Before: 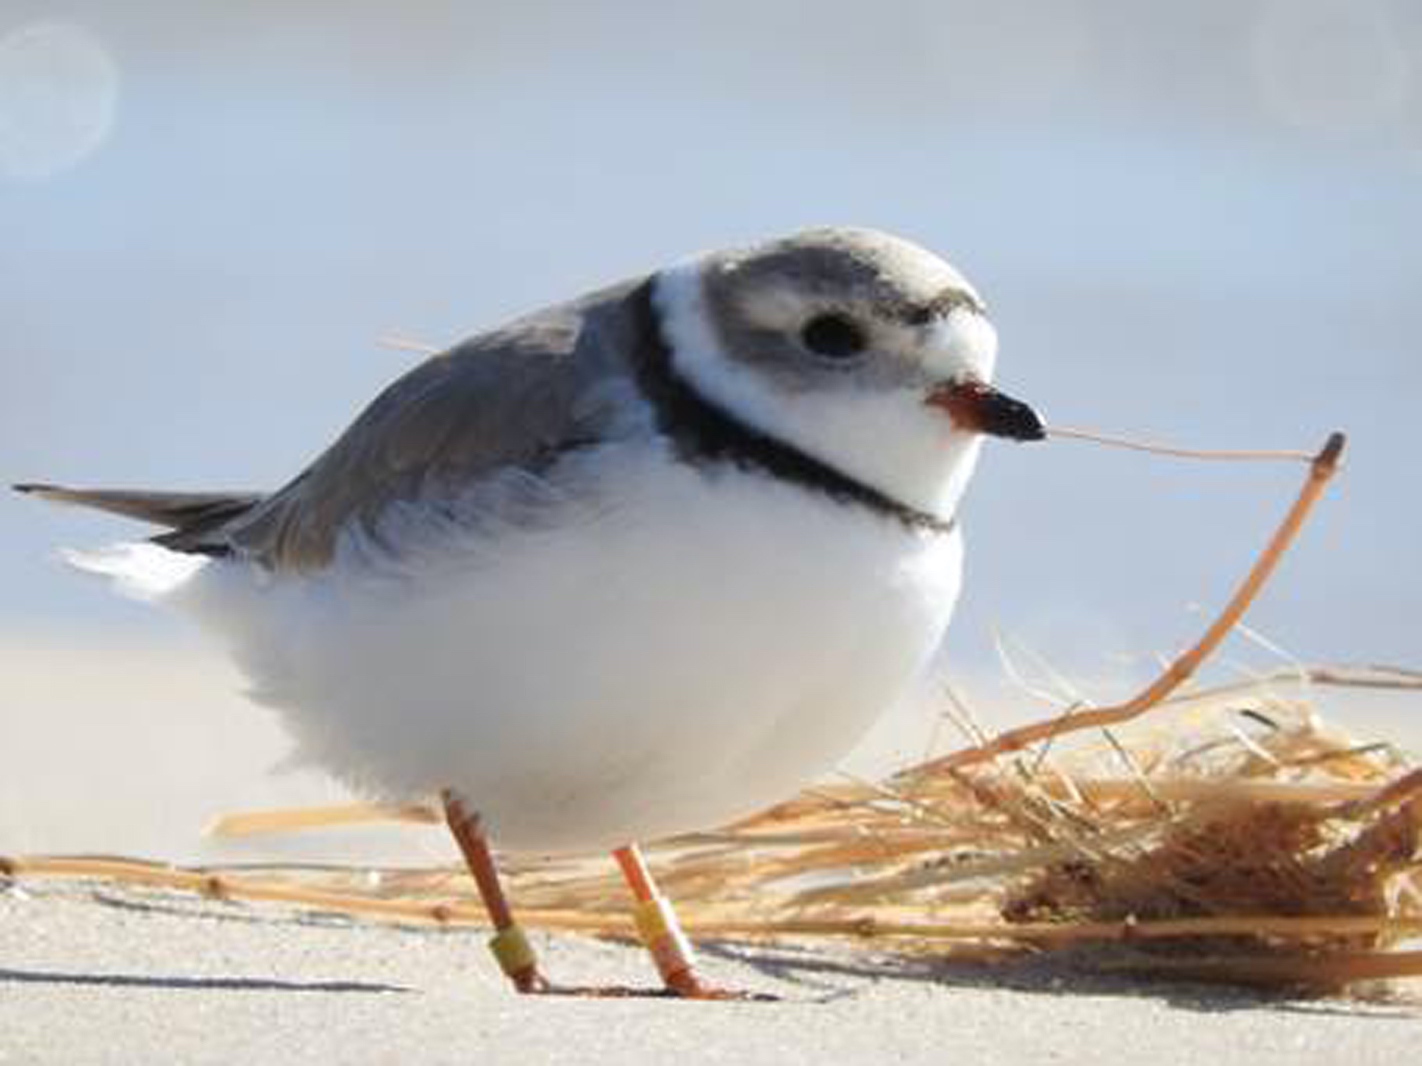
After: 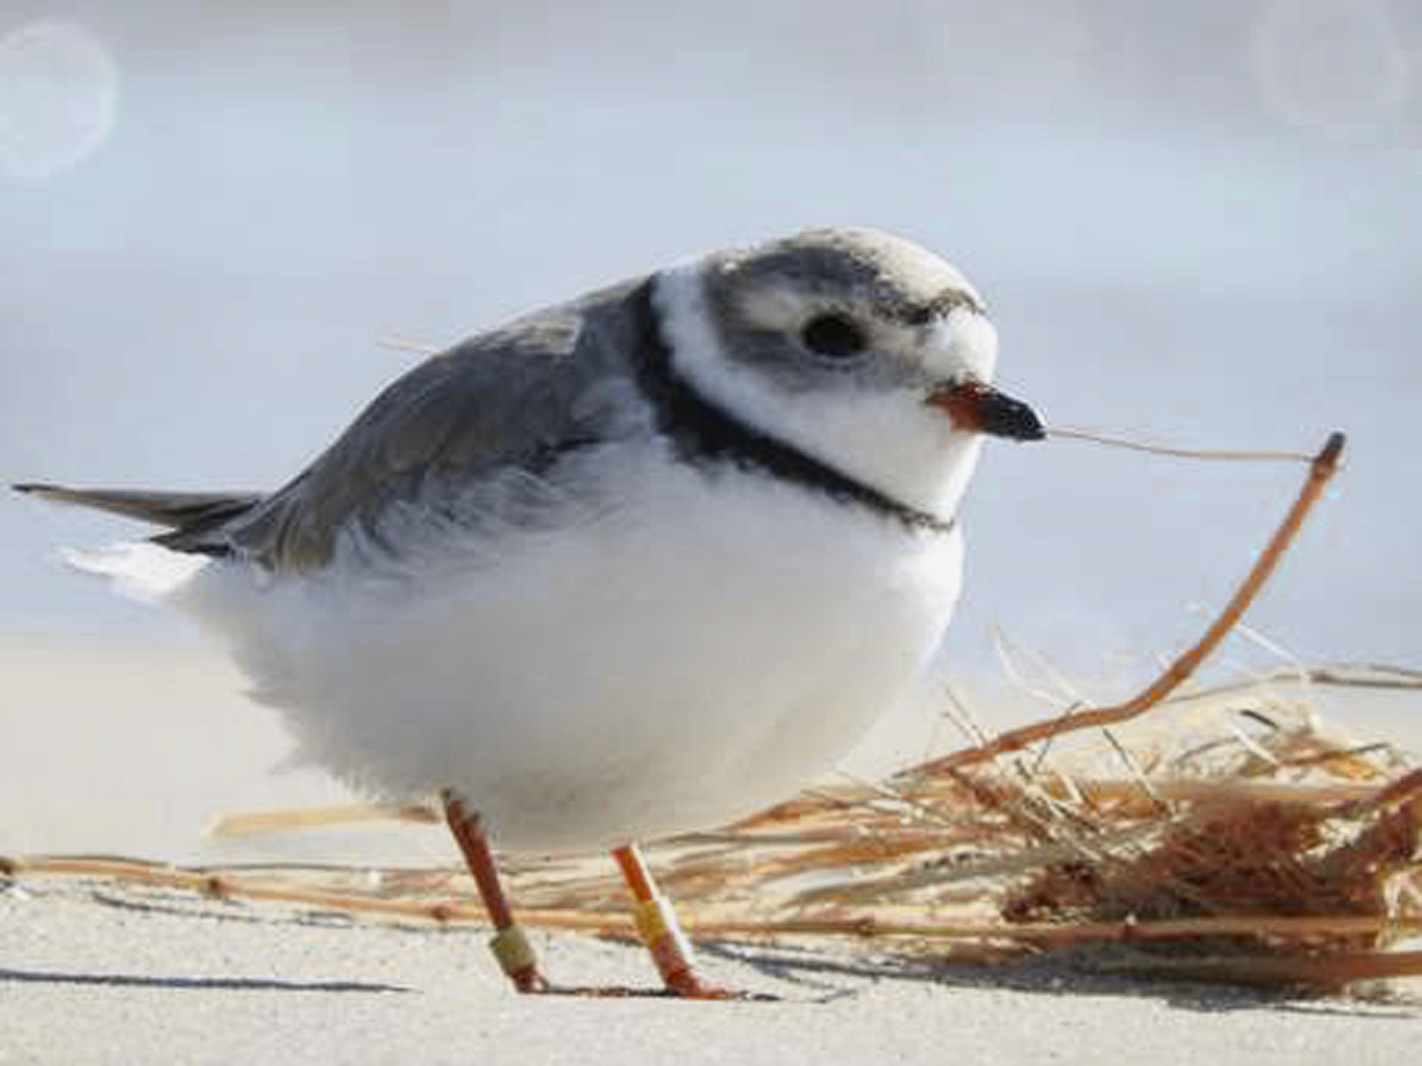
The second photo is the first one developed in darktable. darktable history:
local contrast: highlights 99%, shadows 86%, detail 160%, midtone range 0.2
tone curve: curves: ch0 [(0, 0.036) (0.053, 0.068) (0.211, 0.217) (0.519, 0.513) (0.847, 0.82) (0.991, 0.914)]; ch1 [(0, 0) (0.276, 0.206) (0.412, 0.353) (0.482, 0.475) (0.495, 0.5) (0.509, 0.502) (0.563, 0.57) (0.667, 0.672) (0.788, 0.809) (1, 1)]; ch2 [(0, 0) (0.438, 0.456) (0.473, 0.47) (0.503, 0.503) (0.523, 0.528) (0.562, 0.571) (0.612, 0.61) (0.679, 0.72) (1, 1)], color space Lab, independent channels, preserve colors none
color zones: curves: ch0 [(0, 0.5) (0.125, 0.4) (0.25, 0.5) (0.375, 0.4) (0.5, 0.4) (0.625, 0.6) (0.75, 0.6) (0.875, 0.5)]; ch1 [(0, 0.35) (0.125, 0.45) (0.25, 0.35) (0.375, 0.35) (0.5, 0.35) (0.625, 0.35) (0.75, 0.45) (0.875, 0.35)]; ch2 [(0, 0.6) (0.125, 0.5) (0.25, 0.5) (0.375, 0.6) (0.5, 0.6) (0.625, 0.5) (0.75, 0.5) (0.875, 0.5)]
